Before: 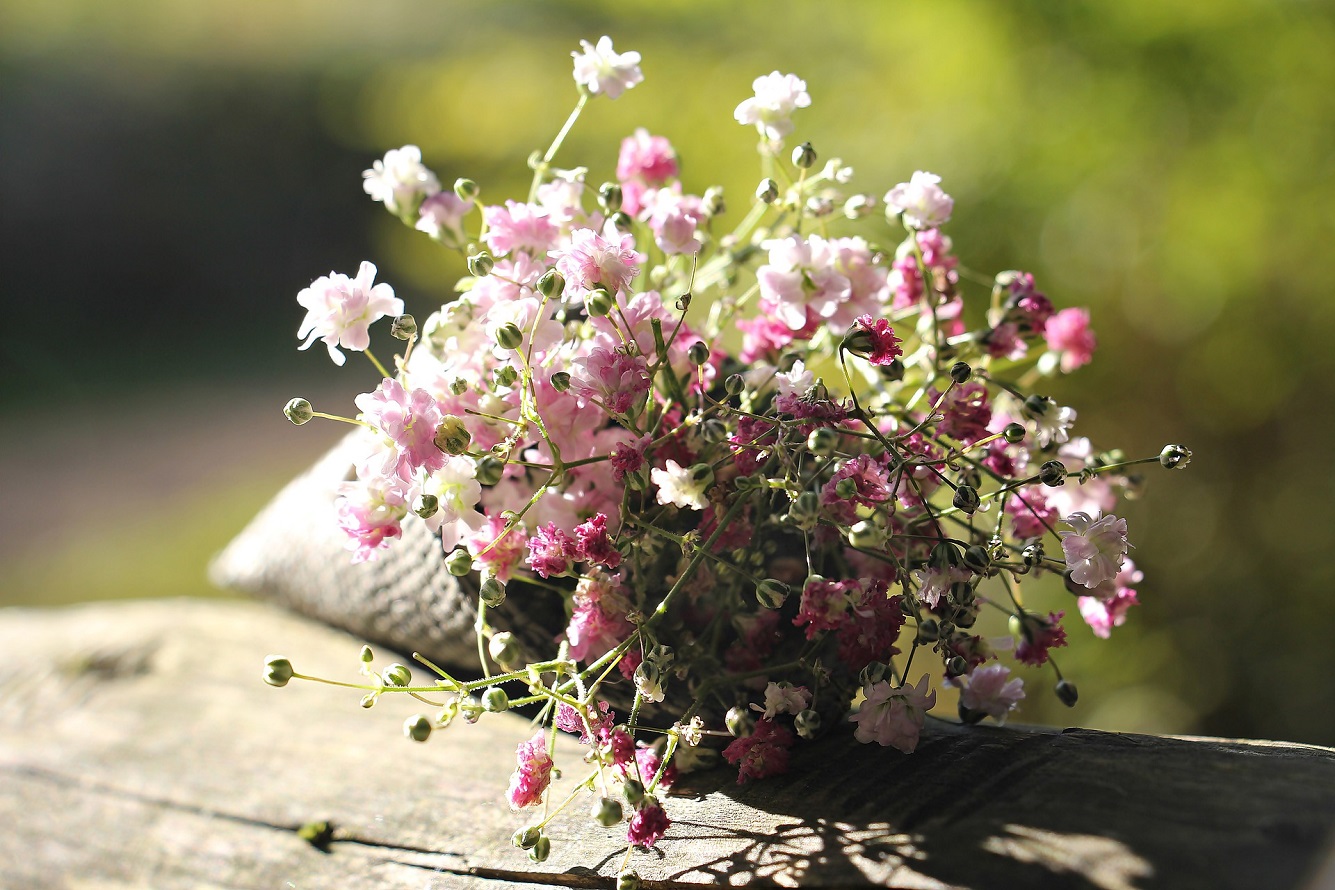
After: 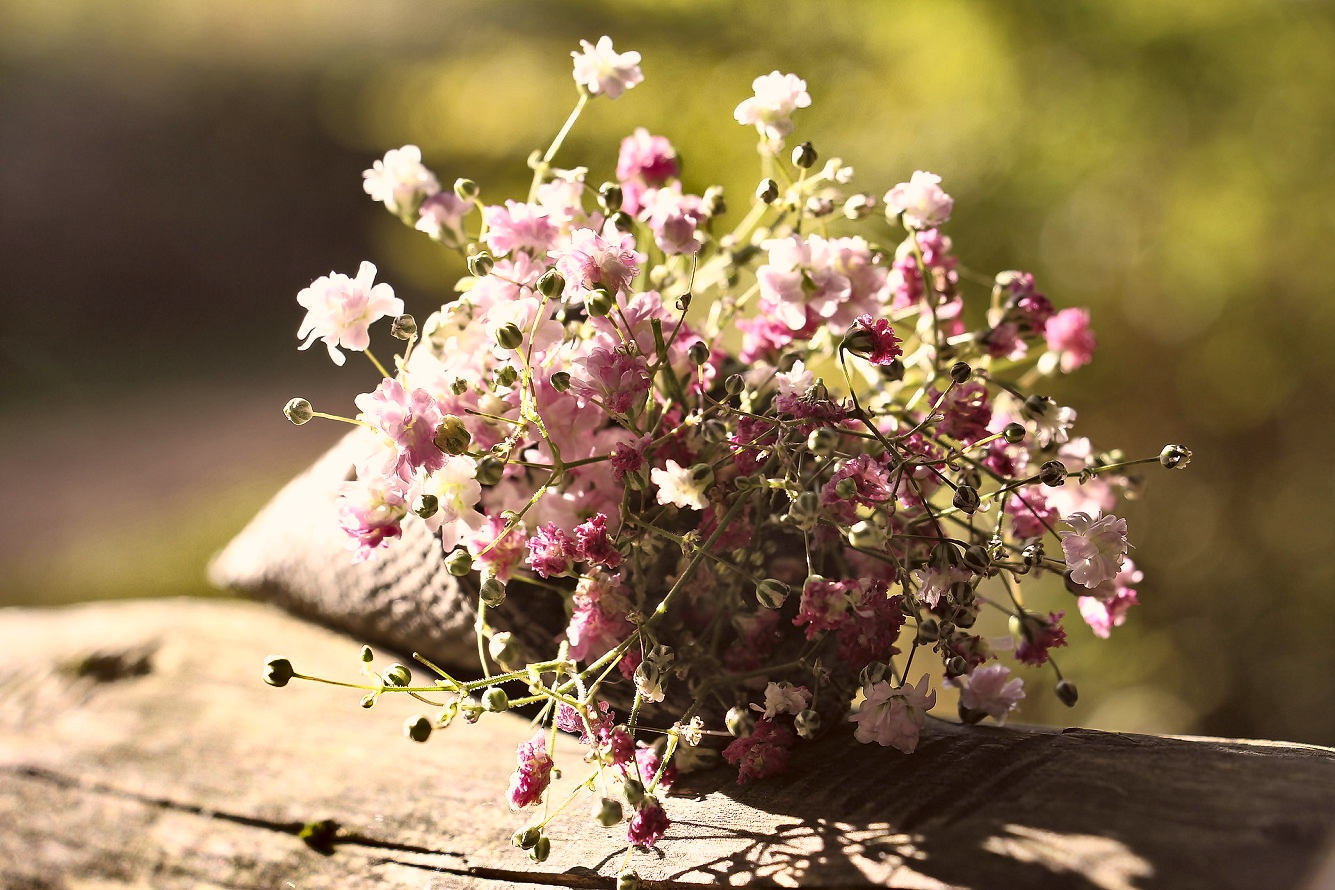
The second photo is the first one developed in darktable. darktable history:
base curve: curves: ch0 [(0, 0) (0.257, 0.25) (0.482, 0.586) (0.757, 0.871) (1, 1)]
shadows and highlights: white point adjustment 0.1, highlights -70, soften with gaussian
color correction: highlights a* 10.21, highlights b* 9.79, shadows a* 8.61, shadows b* 7.88, saturation 0.8
